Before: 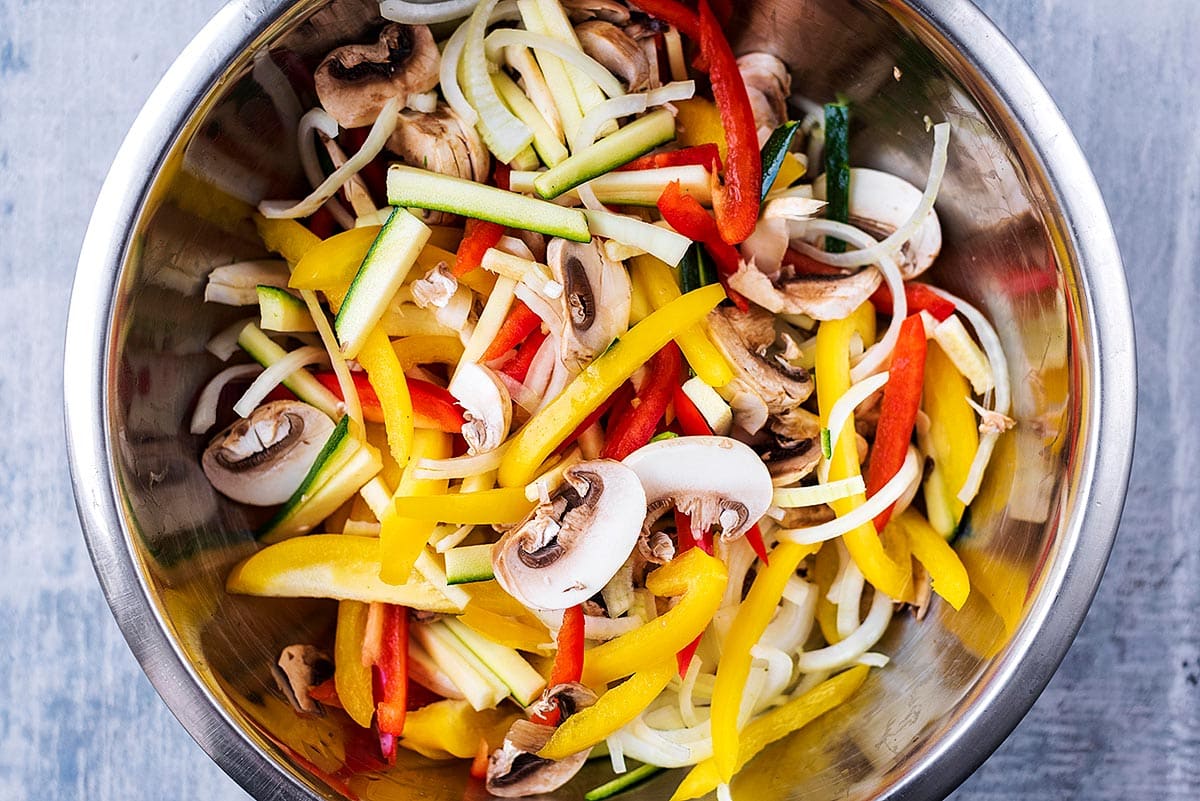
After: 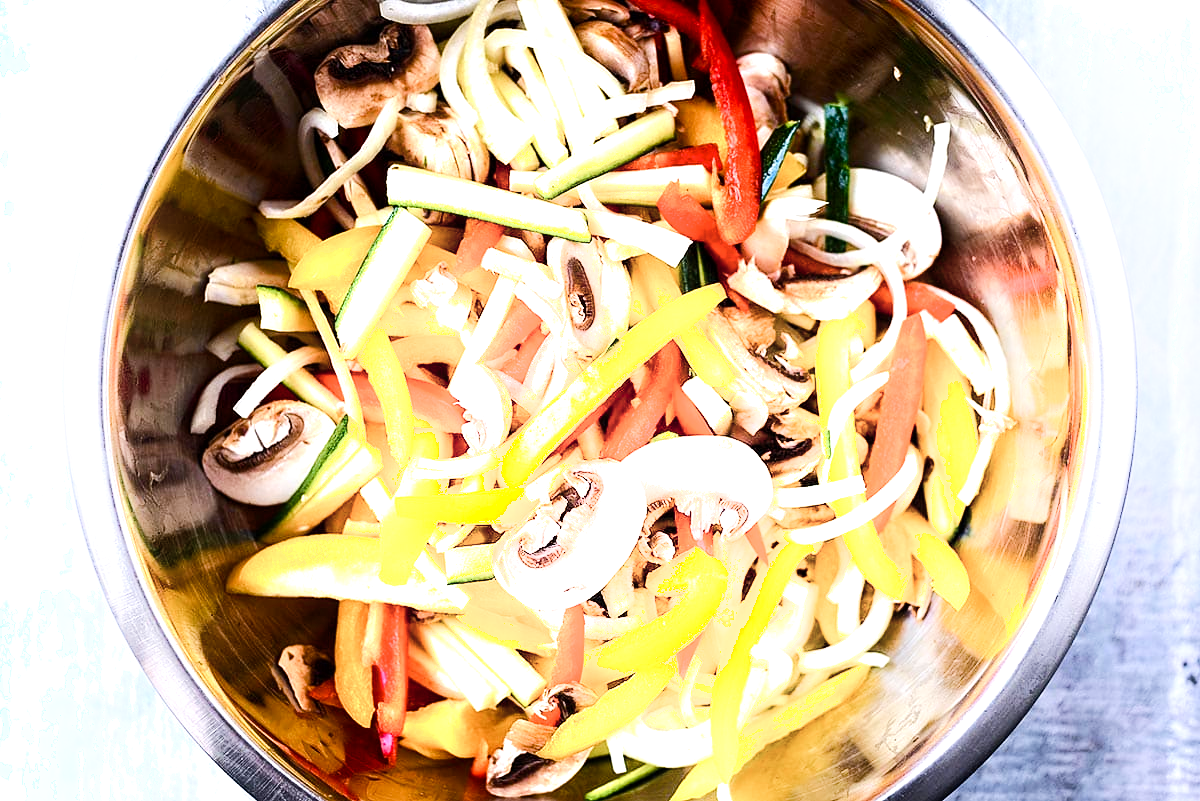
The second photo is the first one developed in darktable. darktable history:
tone equalizer: -8 EV -0.75 EV, -7 EV -0.7 EV, -6 EV -0.6 EV, -5 EV -0.4 EV, -3 EV 0.4 EV, -2 EV 0.6 EV, -1 EV 0.7 EV, +0 EV 0.75 EV, edges refinement/feathering 500, mask exposure compensation -1.57 EV, preserve details no
color balance rgb: perceptual saturation grading › global saturation 20%, perceptual saturation grading › highlights -50%, perceptual saturation grading › shadows 30%, perceptual brilliance grading › global brilliance 10%, perceptual brilliance grading › shadows 15%
contrast brightness saturation: contrast 0.07
shadows and highlights: highlights 70.7, soften with gaussian
